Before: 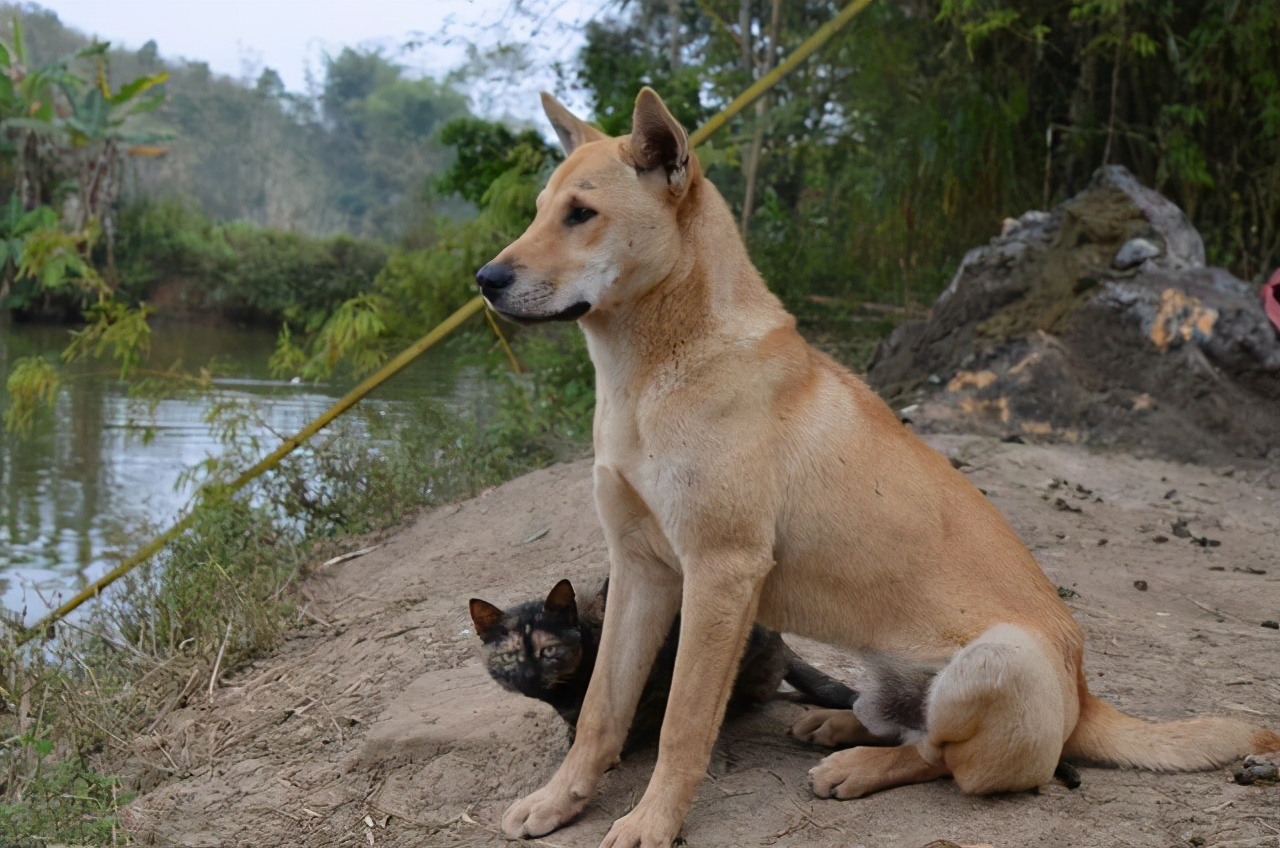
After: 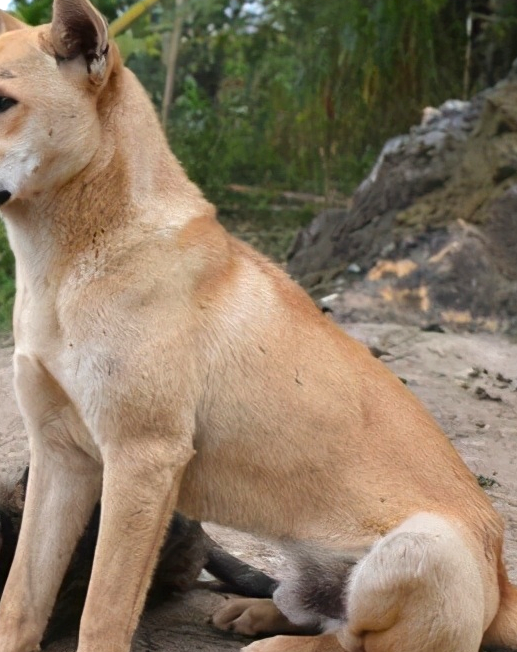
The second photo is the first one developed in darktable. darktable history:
exposure: exposure 0.739 EV, compensate highlight preservation false
shadows and highlights: shadows 11.23, white point adjustment 1.26, soften with gaussian
crop: left 45.325%, top 13.17%, right 14.215%, bottom 9.832%
color calibration: illuminant same as pipeline (D50), adaptation XYZ, x 0.346, y 0.358, temperature 5004.91 K
